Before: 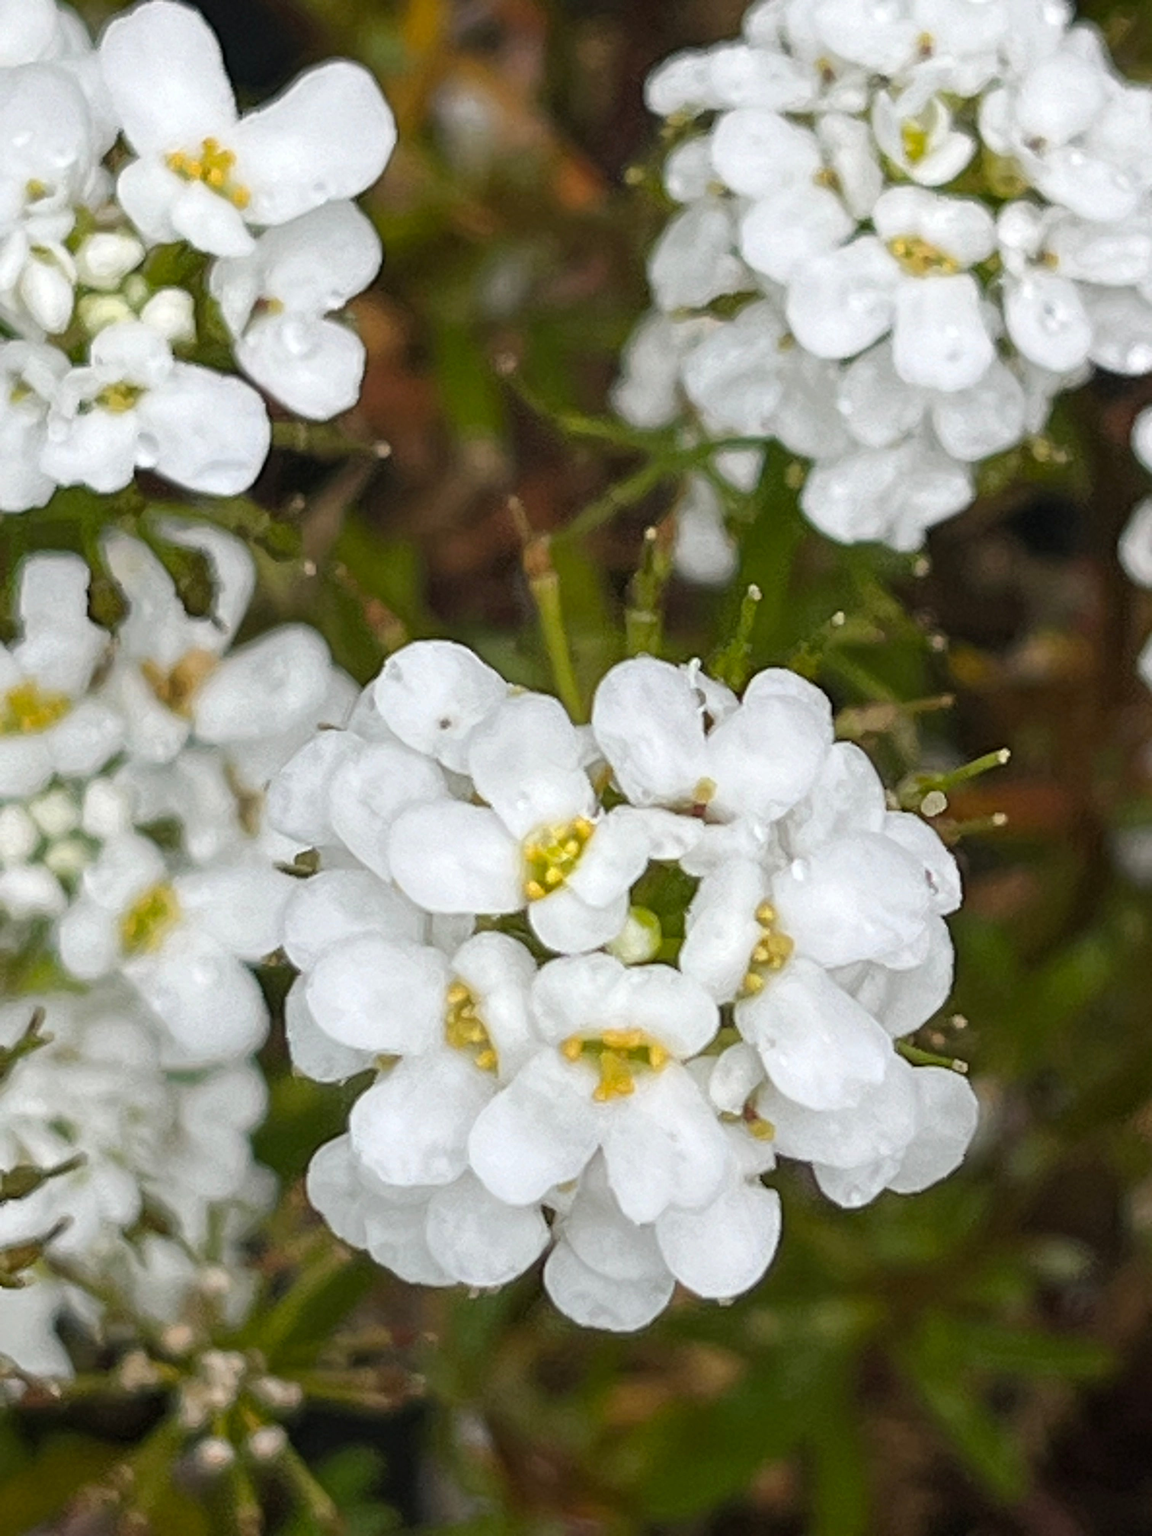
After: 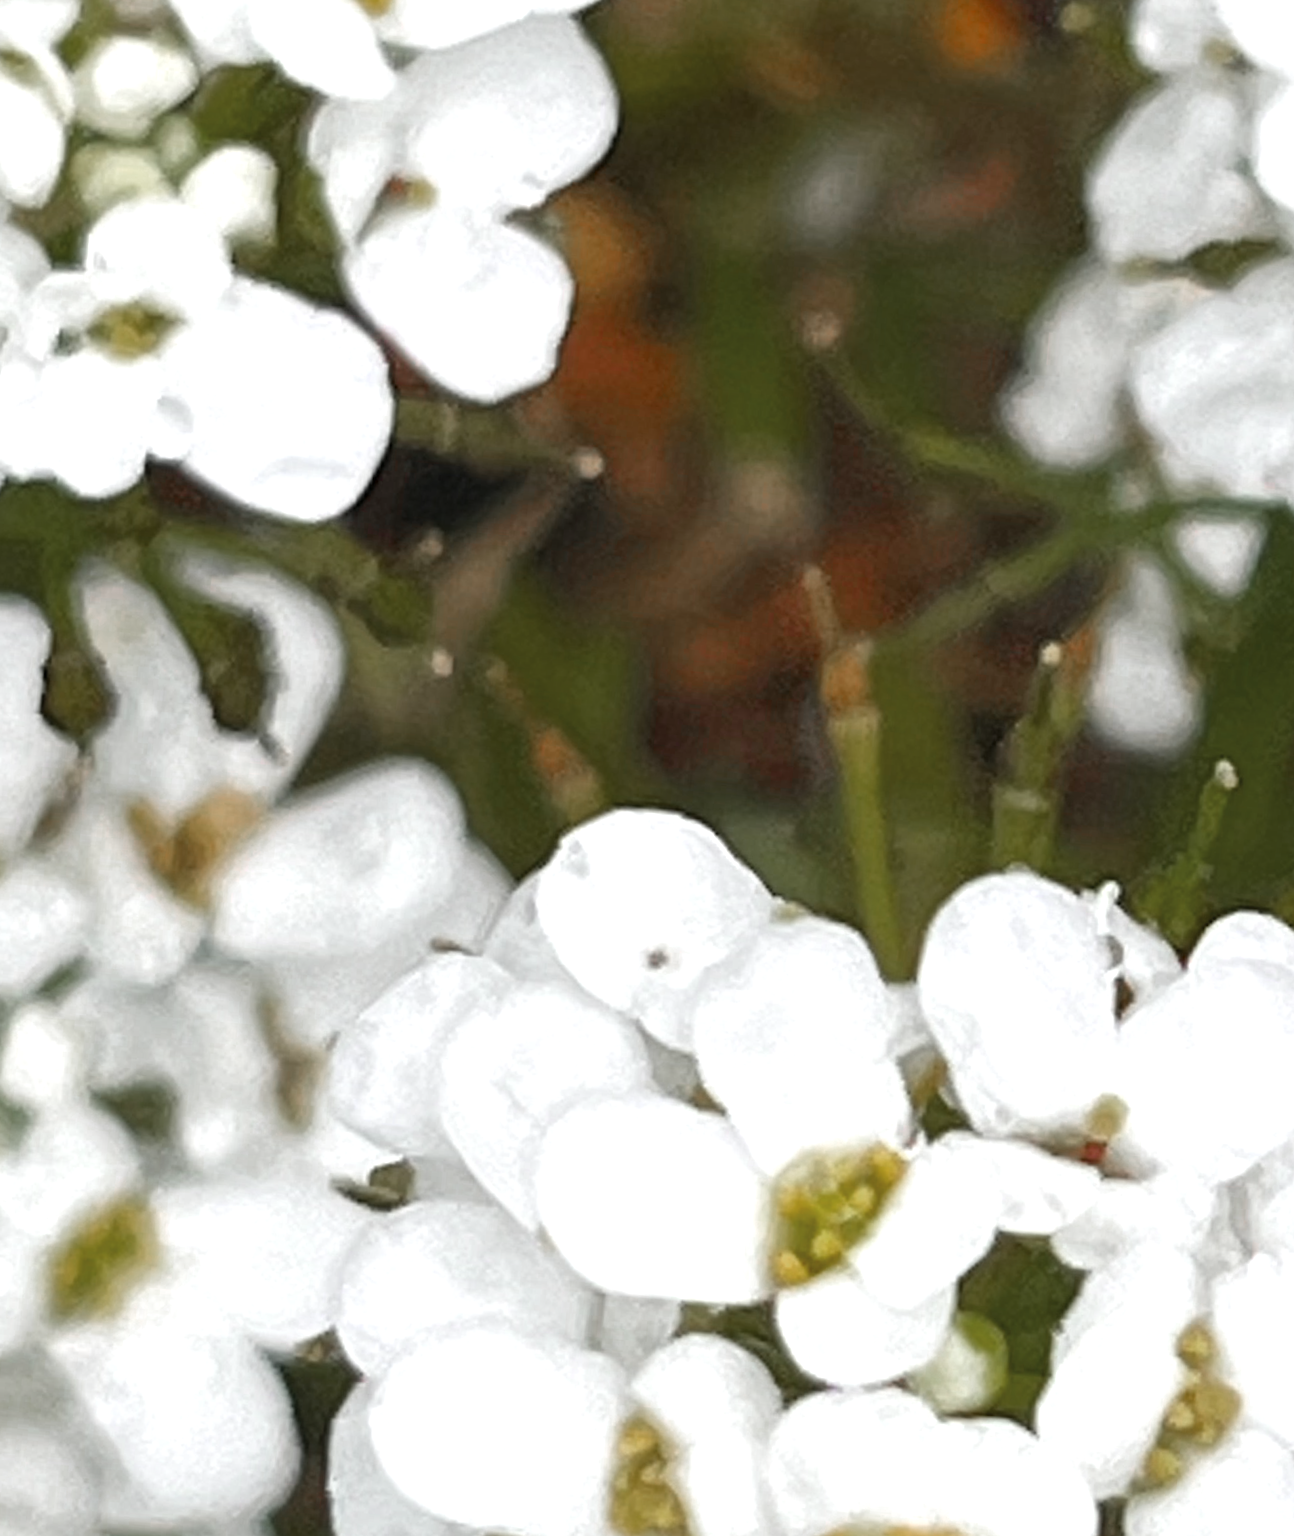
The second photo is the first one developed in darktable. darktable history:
crop and rotate: angle -4.99°, left 2.122%, top 6.945%, right 27.566%, bottom 30.519%
color zones: curves: ch0 [(0, 0.48) (0.209, 0.398) (0.305, 0.332) (0.429, 0.493) (0.571, 0.5) (0.714, 0.5) (0.857, 0.5) (1, 0.48)]; ch1 [(0, 0.736) (0.143, 0.625) (0.225, 0.371) (0.429, 0.256) (0.571, 0.241) (0.714, 0.213) (0.857, 0.48) (1, 0.736)]; ch2 [(0, 0.448) (0.143, 0.498) (0.286, 0.5) (0.429, 0.5) (0.571, 0.5) (0.714, 0.5) (0.857, 0.5) (1, 0.448)]
exposure: black level correction 0, exposure 0.5 EV, compensate exposure bias true, compensate highlight preservation false
